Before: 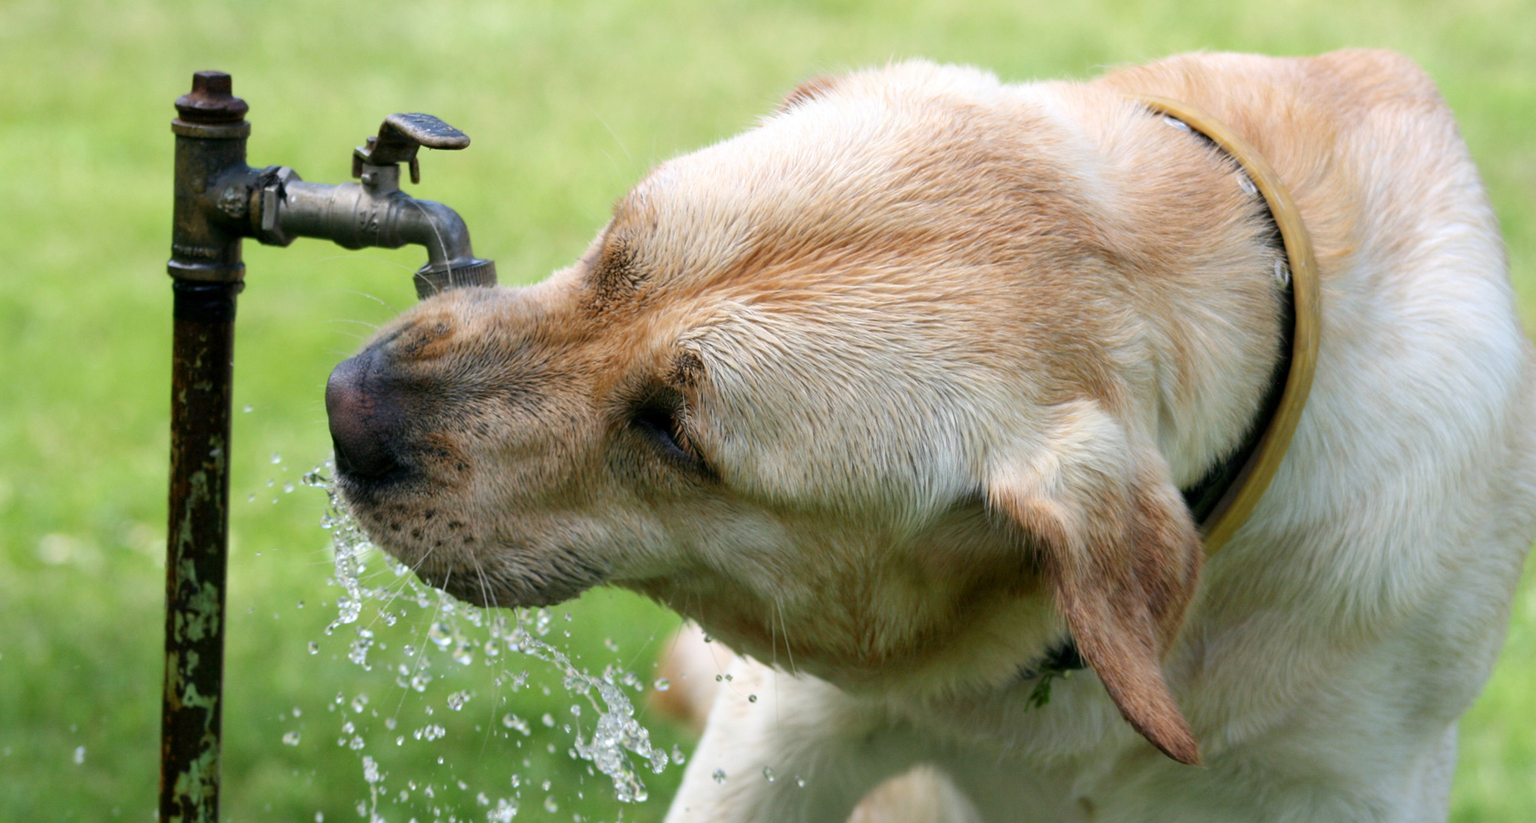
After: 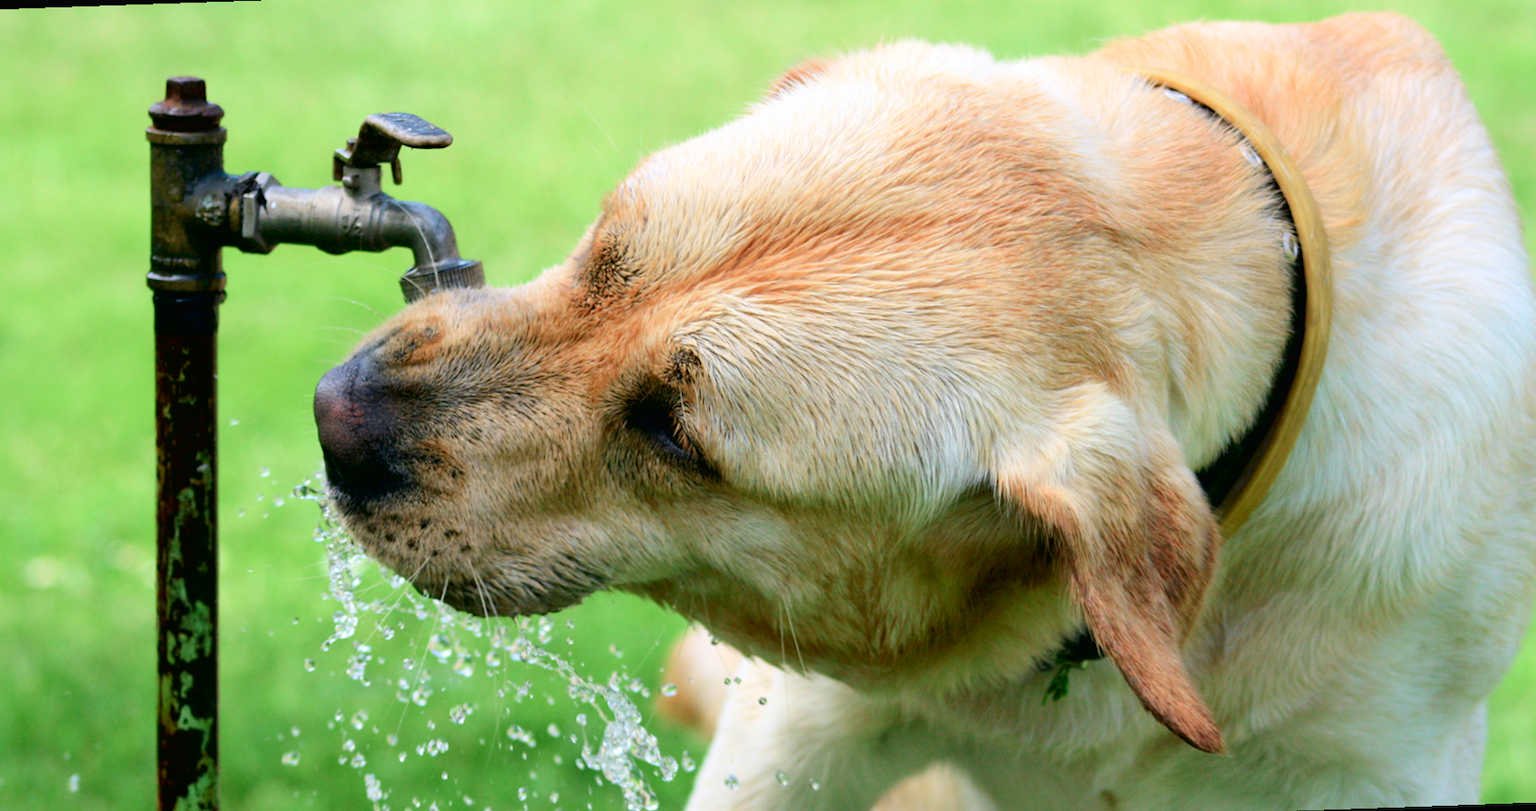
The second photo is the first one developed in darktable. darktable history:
rotate and perspective: rotation -2°, crop left 0.022, crop right 0.978, crop top 0.049, crop bottom 0.951
tone curve: curves: ch0 [(0, 0.013) (0.054, 0.018) (0.205, 0.197) (0.289, 0.309) (0.382, 0.437) (0.475, 0.552) (0.666, 0.743) (0.791, 0.85) (1, 0.998)]; ch1 [(0, 0) (0.394, 0.338) (0.449, 0.404) (0.499, 0.498) (0.526, 0.528) (0.543, 0.564) (0.589, 0.633) (0.66, 0.687) (0.783, 0.804) (1, 1)]; ch2 [(0, 0) (0.304, 0.31) (0.403, 0.399) (0.441, 0.421) (0.474, 0.466) (0.498, 0.496) (0.524, 0.538) (0.555, 0.584) (0.633, 0.665) (0.7, 0.711) (1, 1)], color space Lab, independent channels, preserve colors none
